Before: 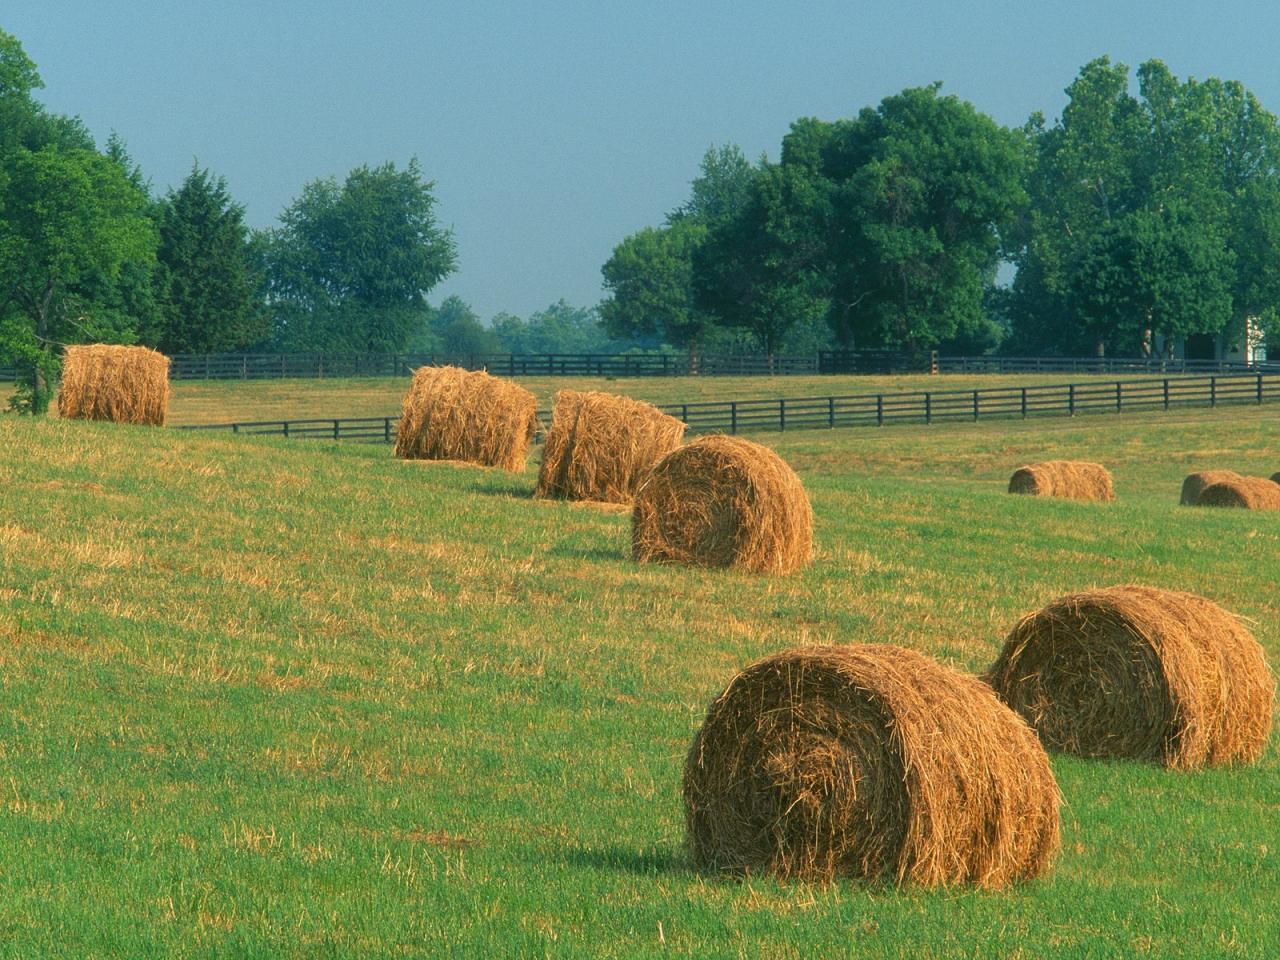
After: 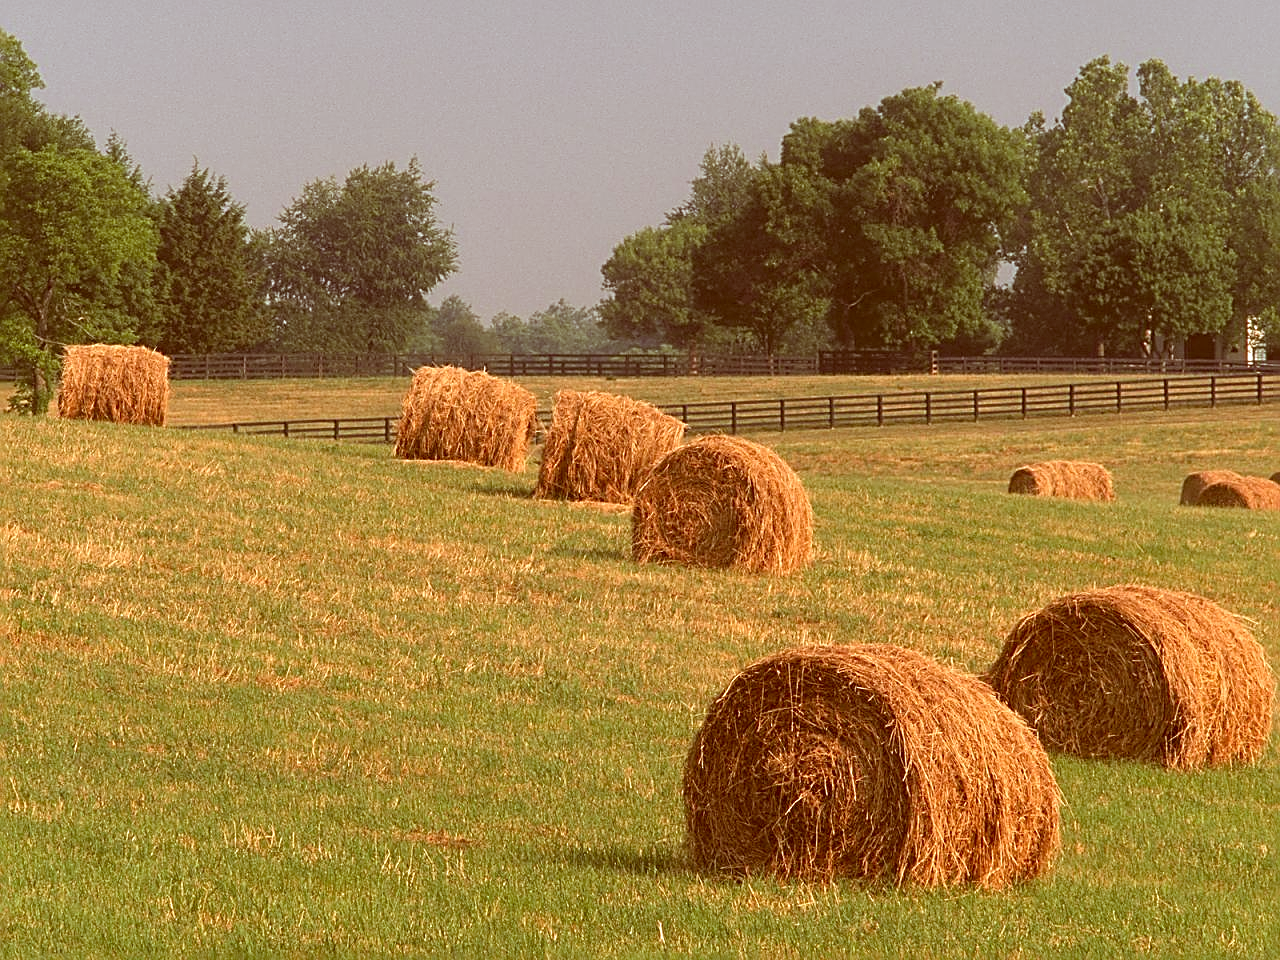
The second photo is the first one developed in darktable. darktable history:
sharpen: radius 2.537, amount 0.631
exposure: exposure 0.203 EV, compensate highlight preservation false
color correction: highlights a* 9.22, highlights b* 8.76, shadows a* 39.32, shadows b* 39.47, saturation 0.797
